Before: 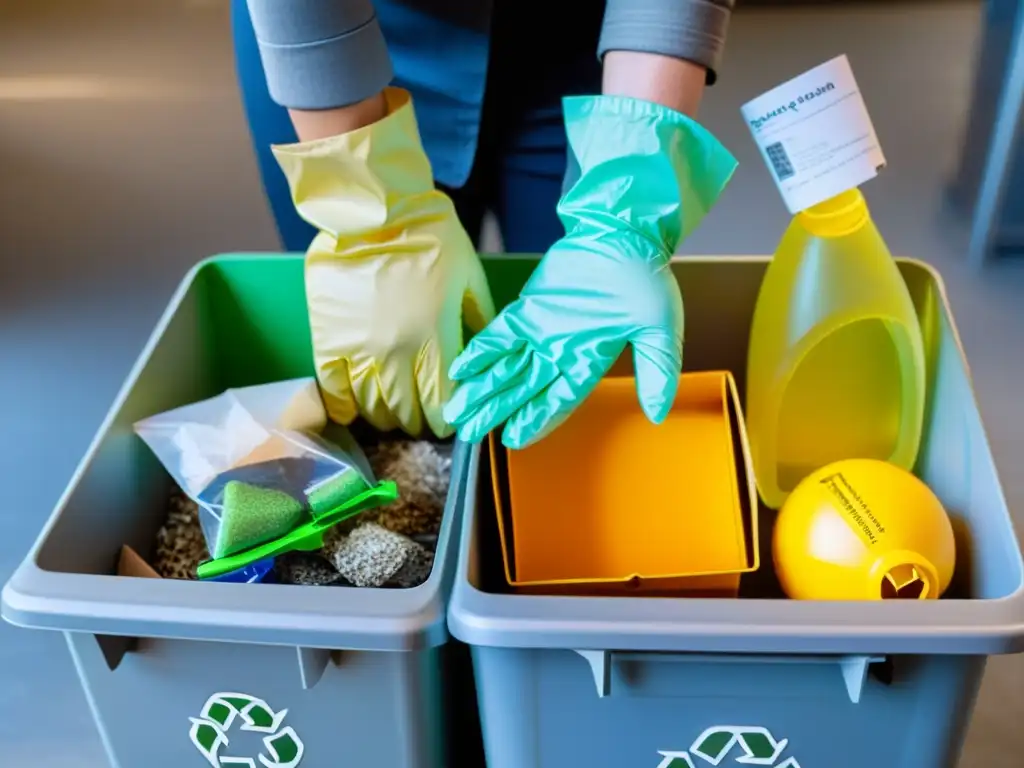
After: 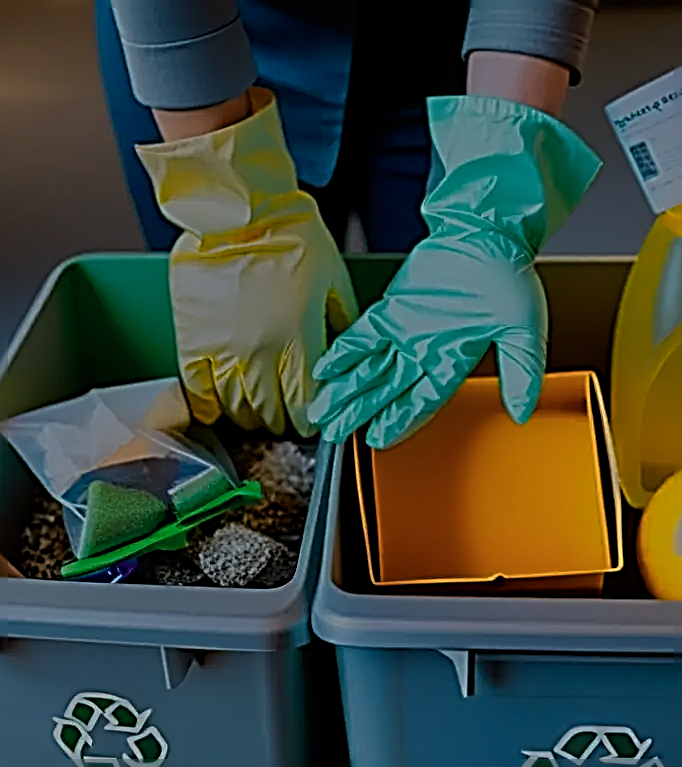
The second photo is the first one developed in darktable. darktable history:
crop and rotate: left 13.365%, right 20.028%
sharpen: radius 3.14, amount 1.727
color balance rgb: perceptual saturation grading › global saturation 30.46%
exposure: exposure -2.092 EV, compensate highlight preservation false
color zones: curves: ch0 [(0.018, 0.548) (0.197, 0.654) (0.425, 0.447) (0.605, 0.658) (0.732, 0.579)]; ch1 [(0.105, 0.531) (0.224, 0.531) (0.386, 0.39) (0.618, 0.456) (0.732, 0.456) (0.956, 0.421)]; ch2 [(0.039, 0.583) (0.215, 0.465) (0.399, 0.544) (0.465, 0.548) (0.614, 0.447) (0.724, 0.43) (0.882, 0.623) (0.956, 0.632)]
